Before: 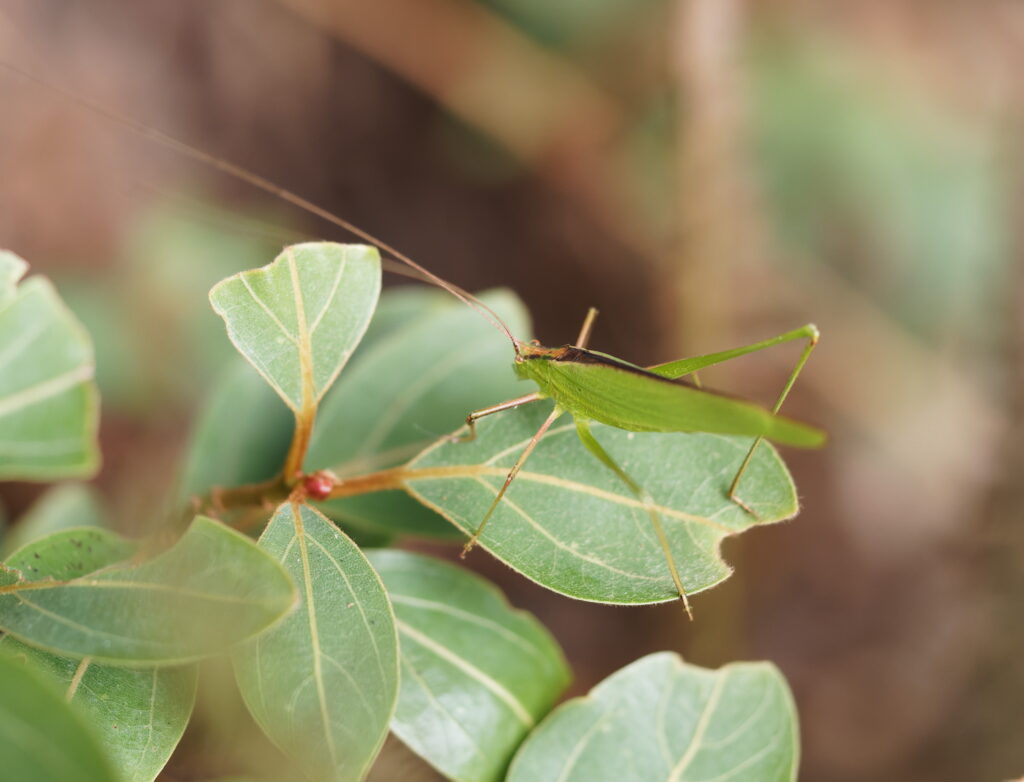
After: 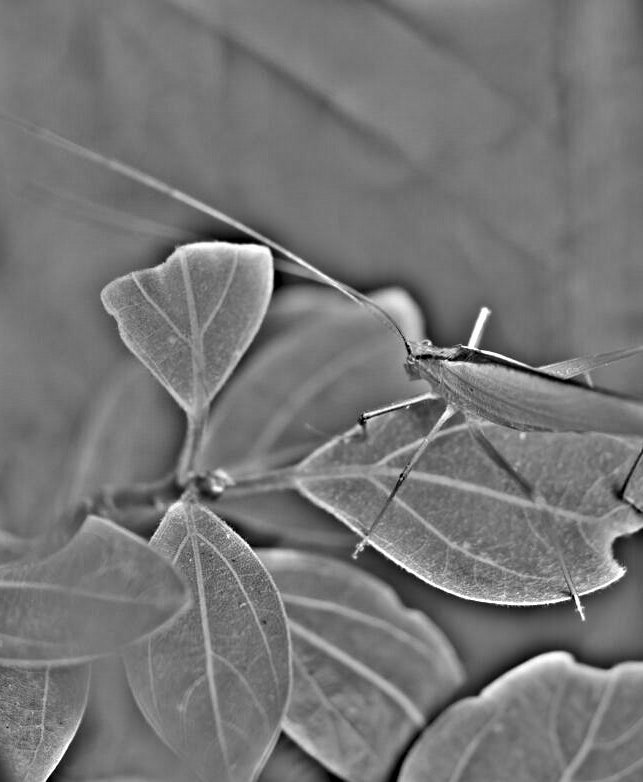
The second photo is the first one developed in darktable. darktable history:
highpass: on, module defaults
crop: left 10.644%, right 26.528%
monochrome: a 16.06, b 15.48, size 1
